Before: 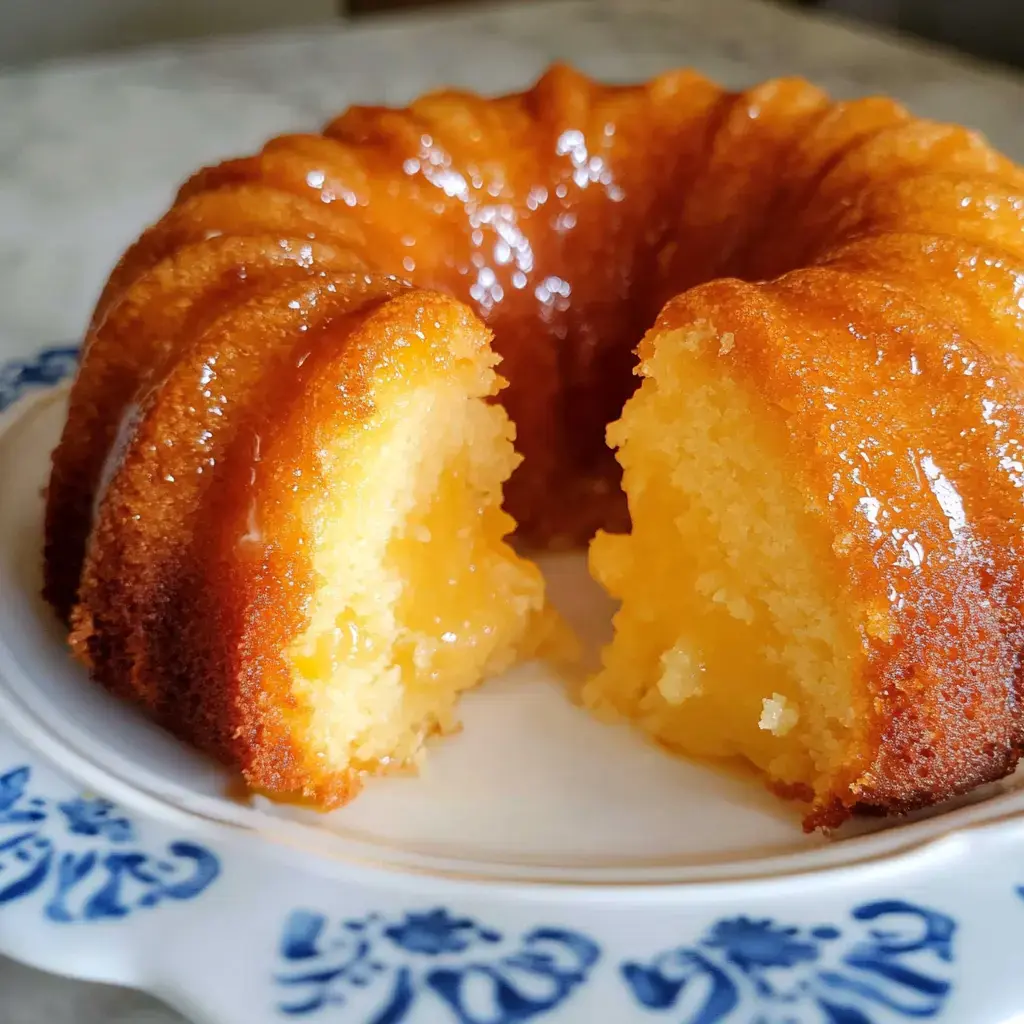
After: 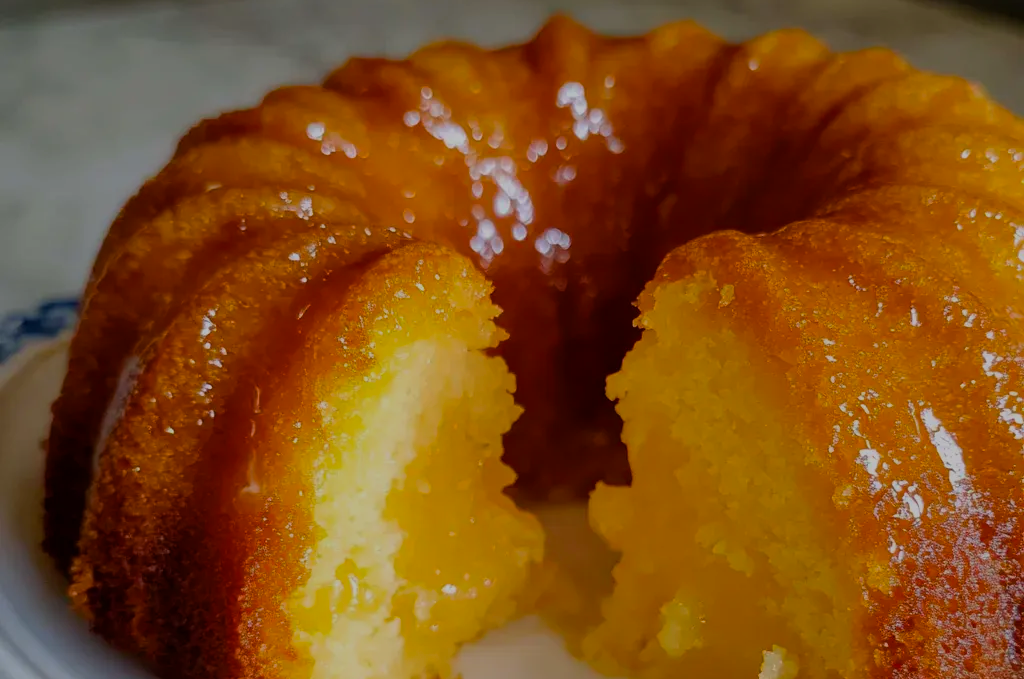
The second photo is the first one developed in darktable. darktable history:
color balance rgb: perceptual saturation grading › global saturation 25.887%, global vibrance 20%
exposure: exposure -0.974 EV, compensate highlight preservation false
crop and rotate: top 4.714%, bottom 28.939%
